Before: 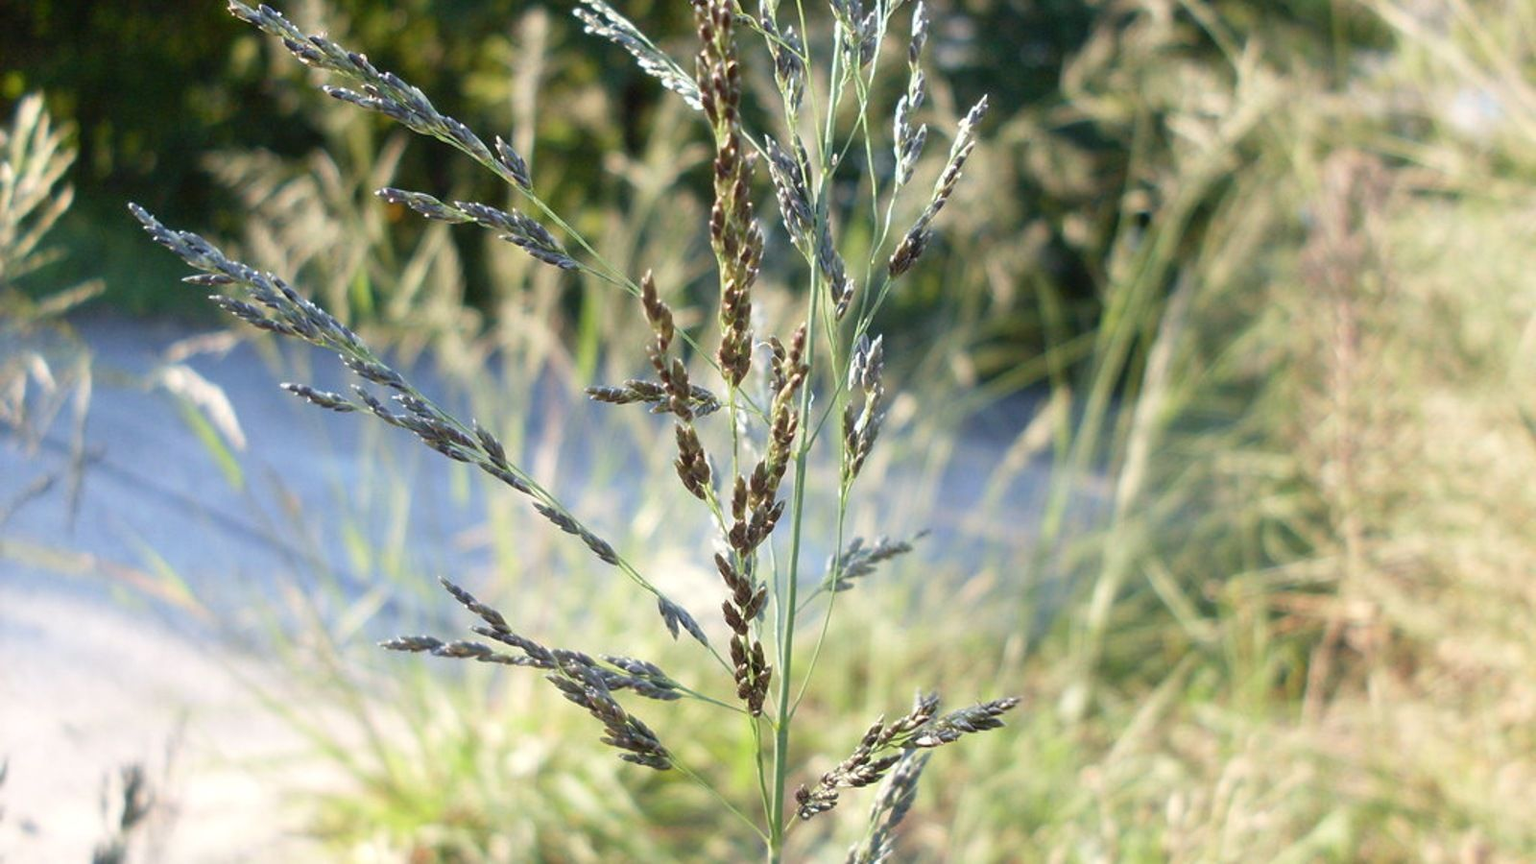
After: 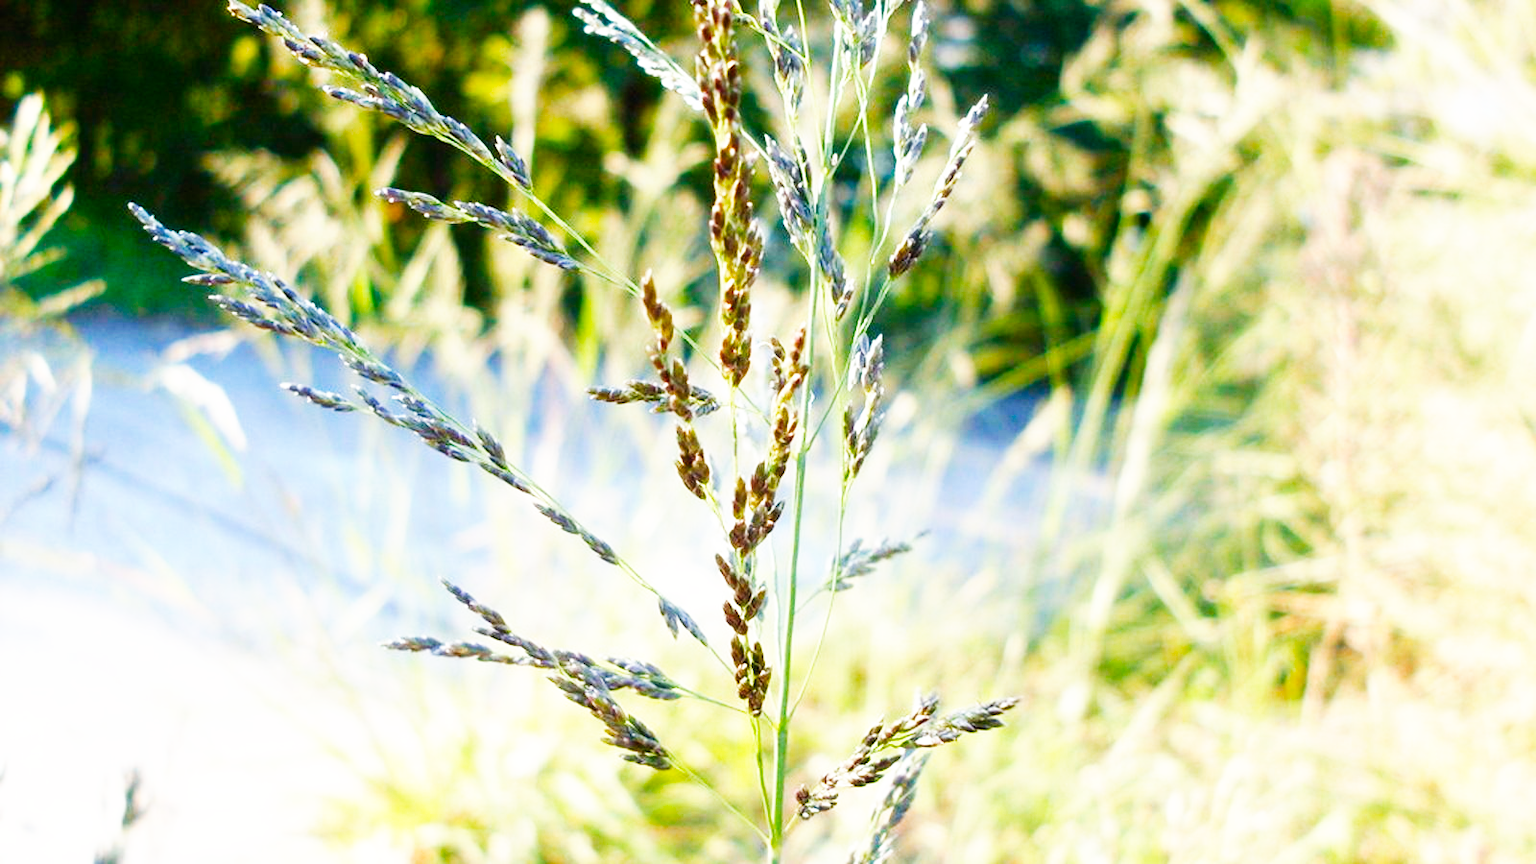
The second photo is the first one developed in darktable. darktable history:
color balance rgb: perceptual saturation grading › global saturation 35%, perceptual saturation grading › highlights -25%, perceptual saturation grading › shadows 50%
base curve: curves: ch0 [(0, 0) (0.007, 0.004) (0.027, 0.03) (0.046, 0.07) (0.207, 0.54) (0.442, 0.872) (0.673, 0.972) (1, 1)], preserve colors none
